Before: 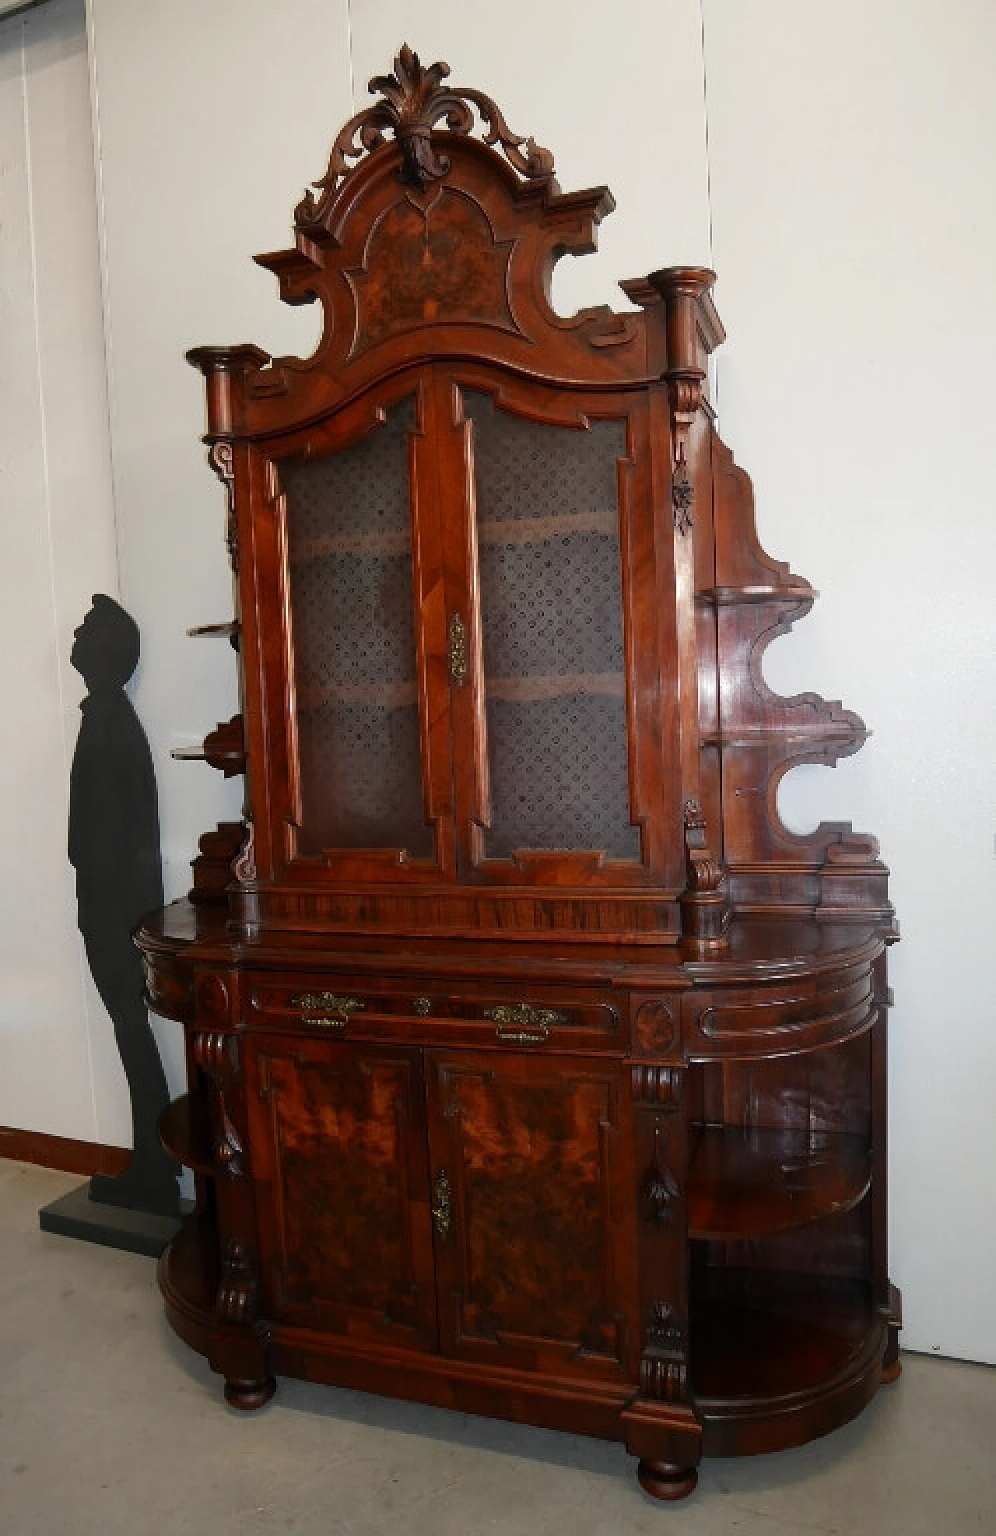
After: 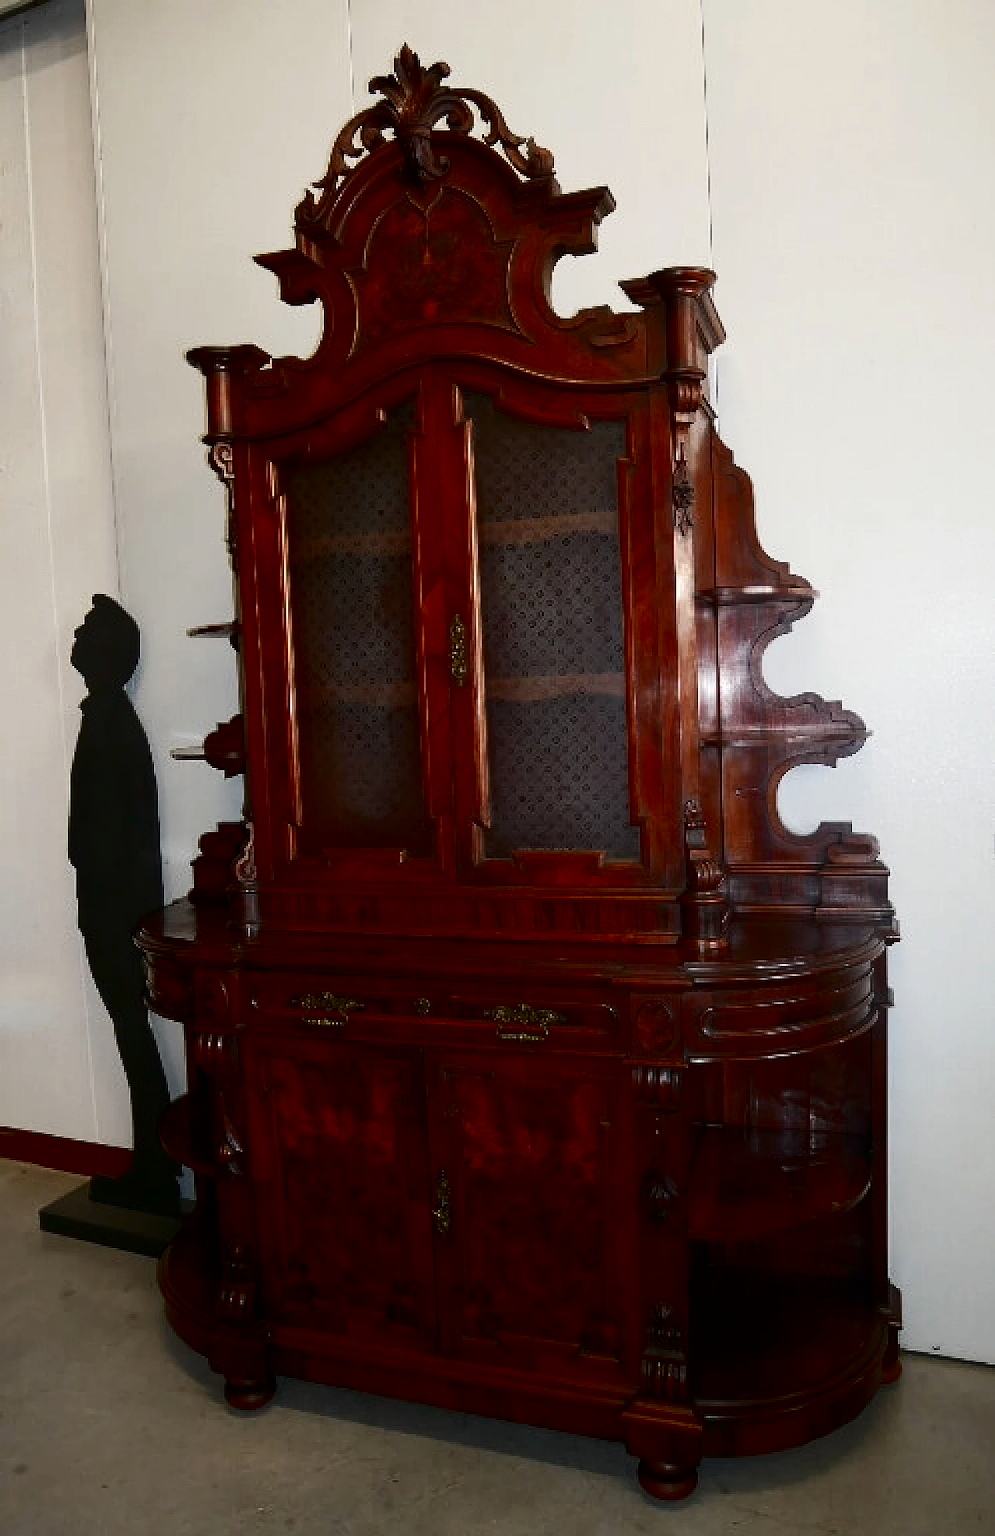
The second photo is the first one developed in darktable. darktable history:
contrast brightness saturation: contrast 0.187, brightness -0.221, saturation 0.113
